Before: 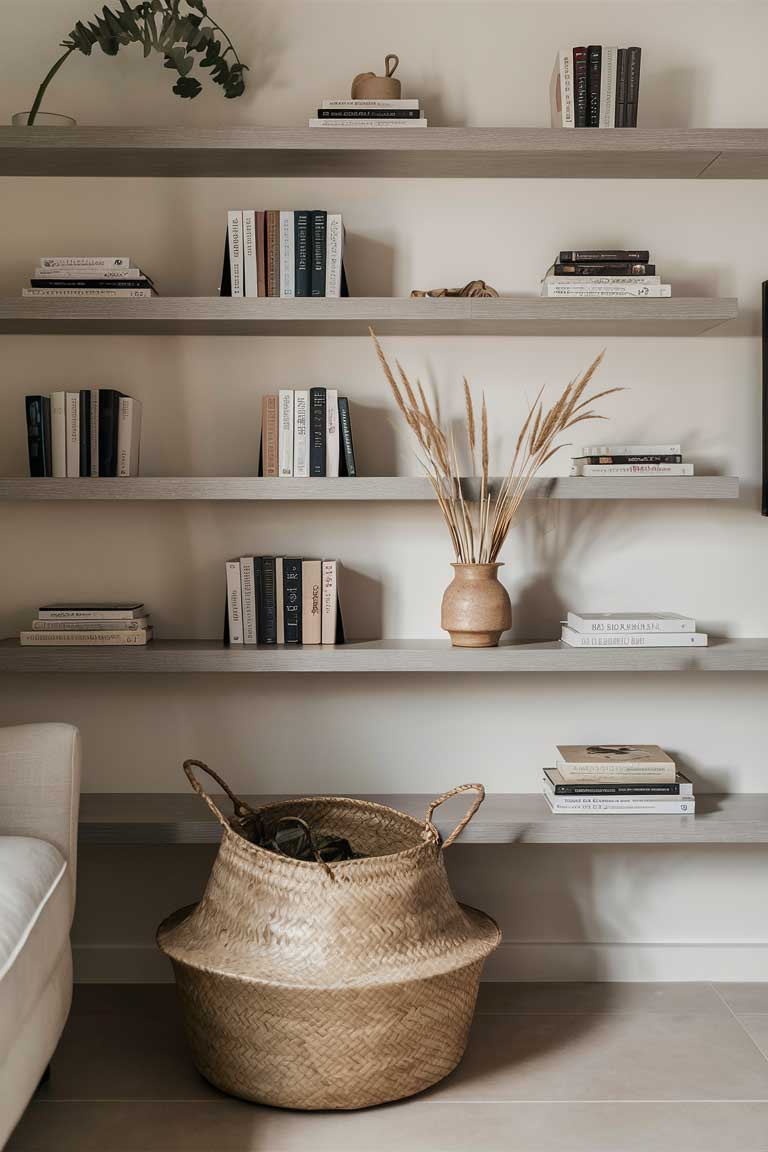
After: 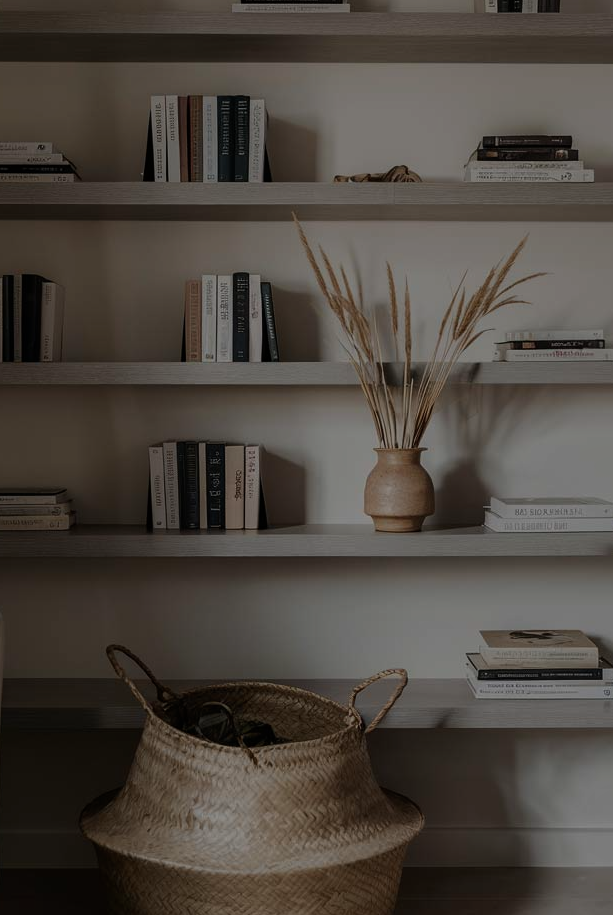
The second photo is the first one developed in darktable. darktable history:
crop and rotate: left 10.045%, top 10.026%, right 10.073%, bottom 10.517%
tone equalizer: -8 EV -1.99 EV, -7 EV -1.99 EV, -6 EV -1.96 EV, -5 EV -1.98 EV, -4 EV -1.97 EV, -3 EV -2 EV, -2 EV -1.97 EV, -1 EV -1.63 EV, +0 EV -2 EV, mask exposure compensation -0.513 EV
